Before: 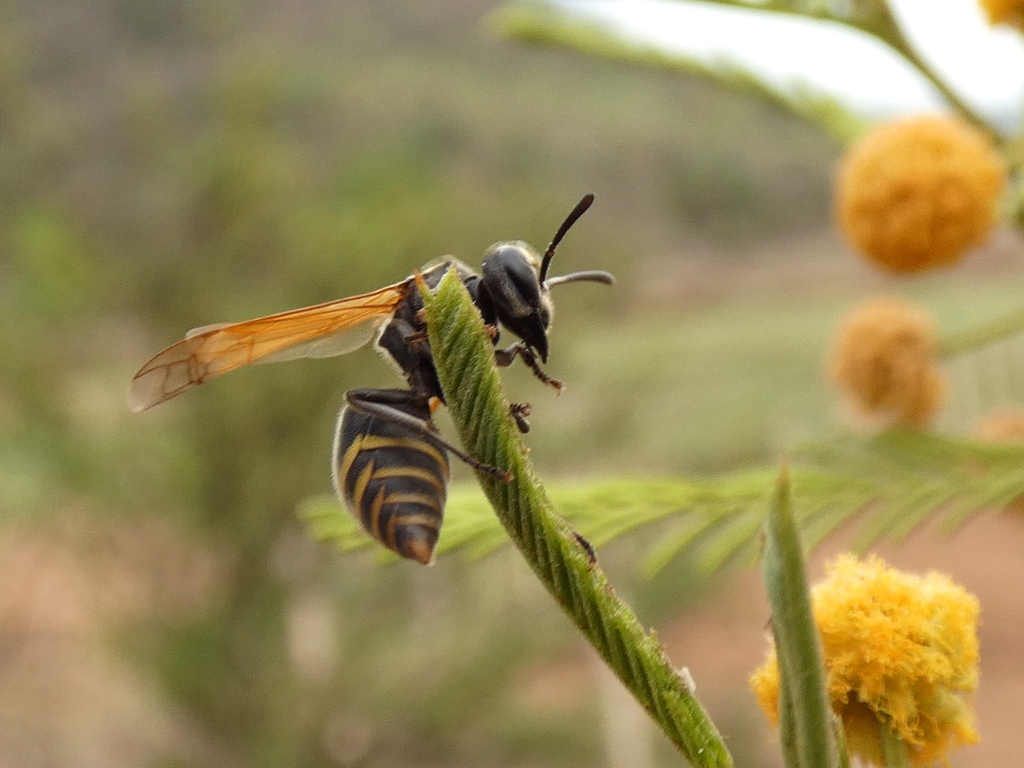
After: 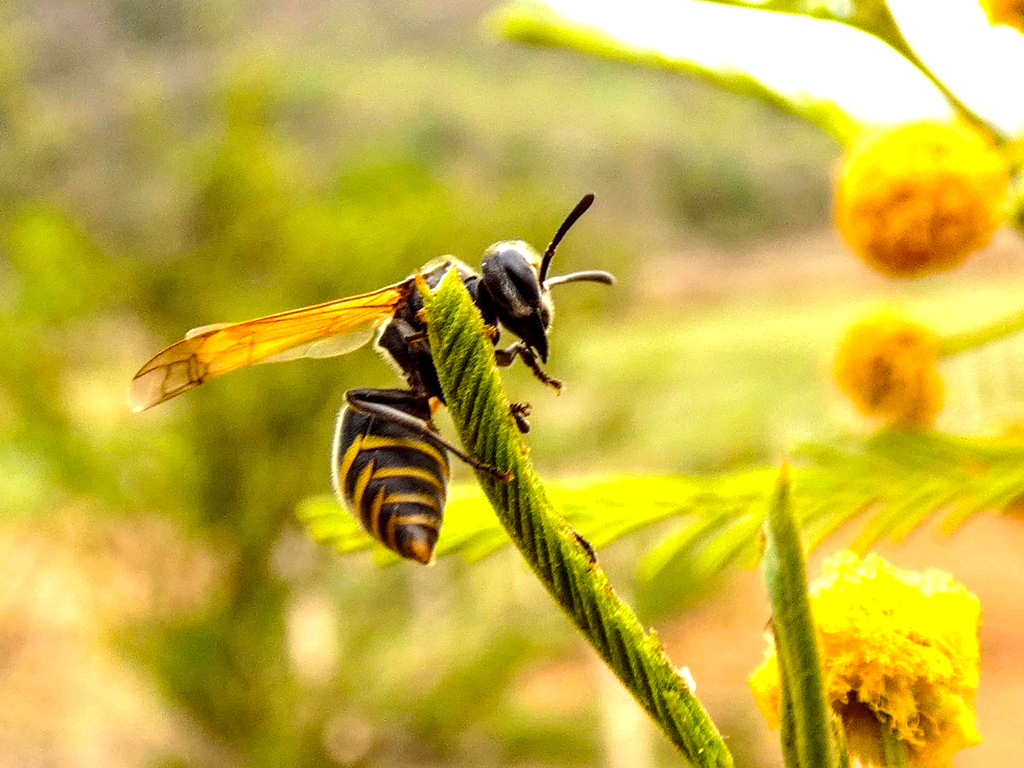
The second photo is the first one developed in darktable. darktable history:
local contrast: highlights 60%, shadows 61%, detail 160%
color balance rgb: shadows lift › chroma 1.606%, shadows lift › hue 260.72°, power › chroma 0.304%, power › hue 24.96°, linear chroma grading › global chroma 25.477%, perceptual saturation grading › global saturation 19.452%, global vibrance 20%
tone curve: curves: ch0 [(0, 0) (0.003, 0.002) (0.011, 0.009) (0.025, 0.019) (0.044, 0.031) (0.069, 0.044) (0.1, 0.061) (0.136, 0.087) (0.177, 0.127) (0.224, 0.172) (0.277, 0.226) (0.335, 0.295) (0.399, 0.367) (0.468, 0.445) (0.543, 0.536) (0.623, 0.626) (0.709, 0.717) (0.801, 0.806) (0.898, 0.889) (1, 1)], color space Lab, independent channels, preserve colors none
exposure: exposure 0.948 EV, compensate highlight preservation false
